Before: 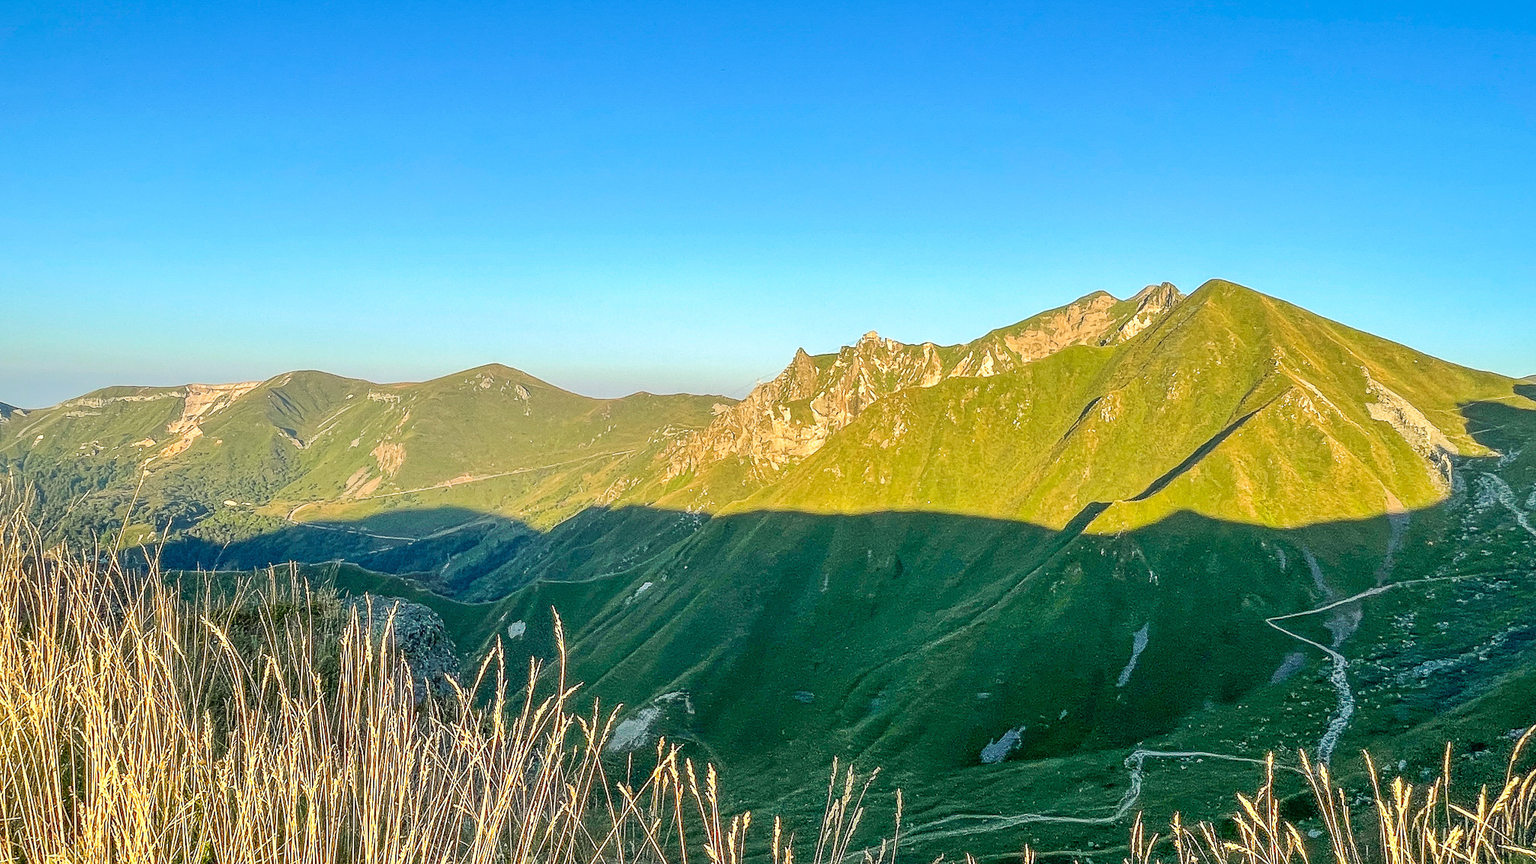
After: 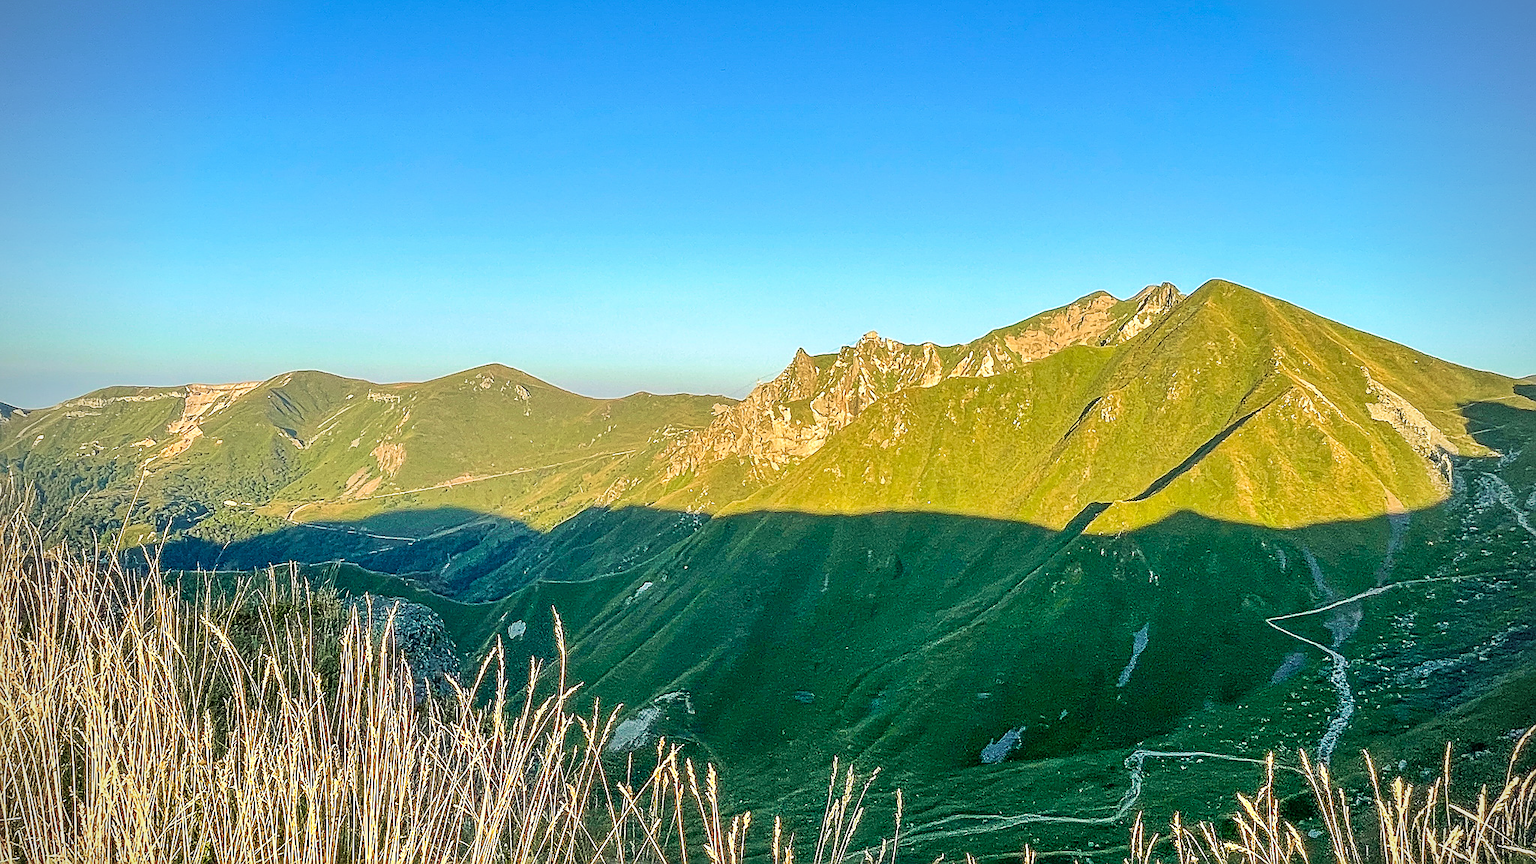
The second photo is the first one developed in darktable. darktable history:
velvia: on, module defaults
vignetting: fall-off radius 61.07%
sharpen: on, module defaults
